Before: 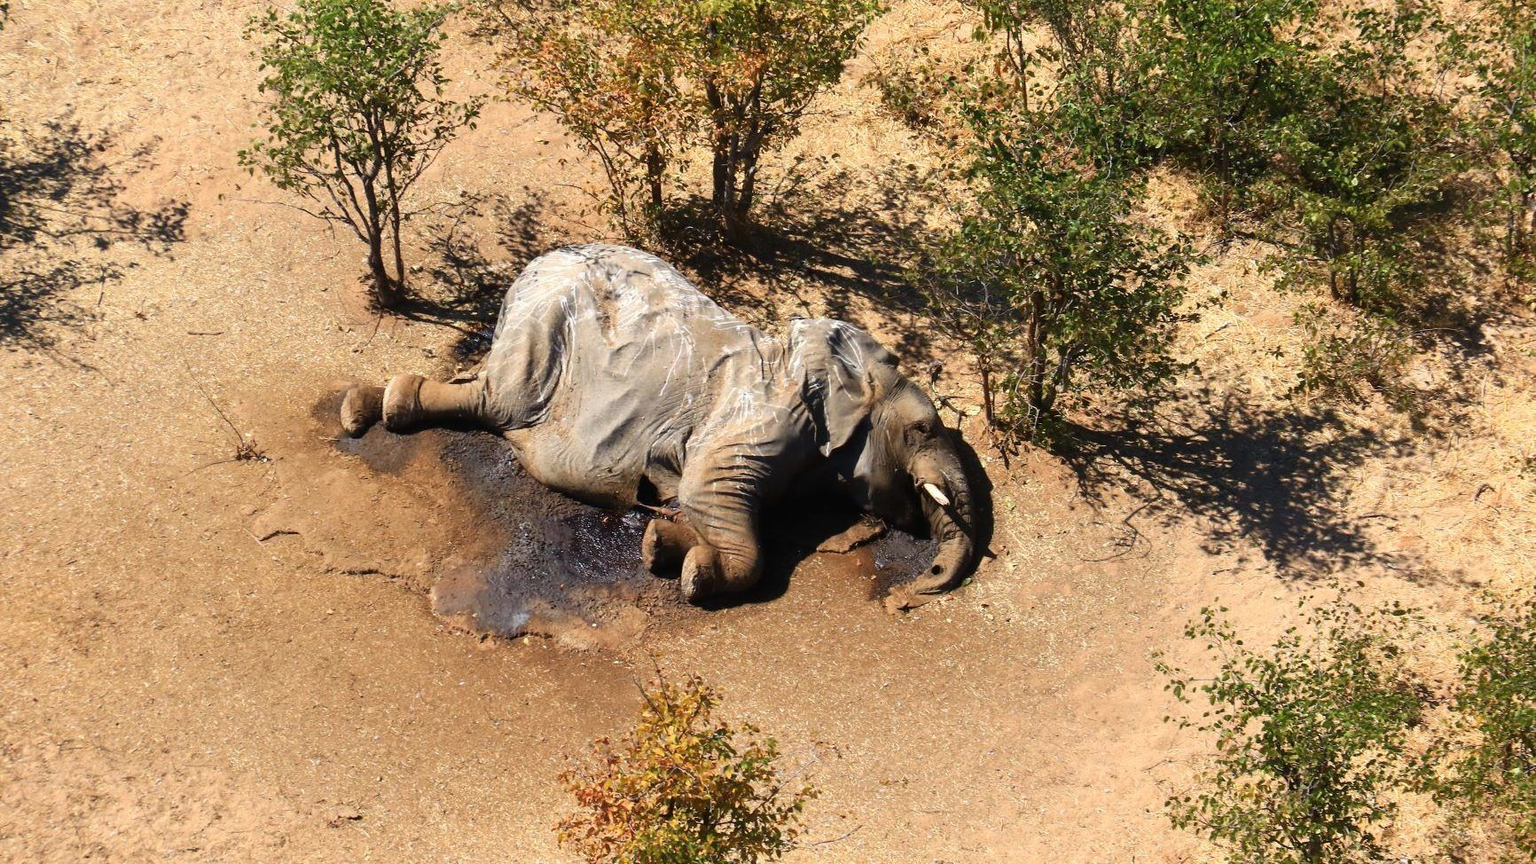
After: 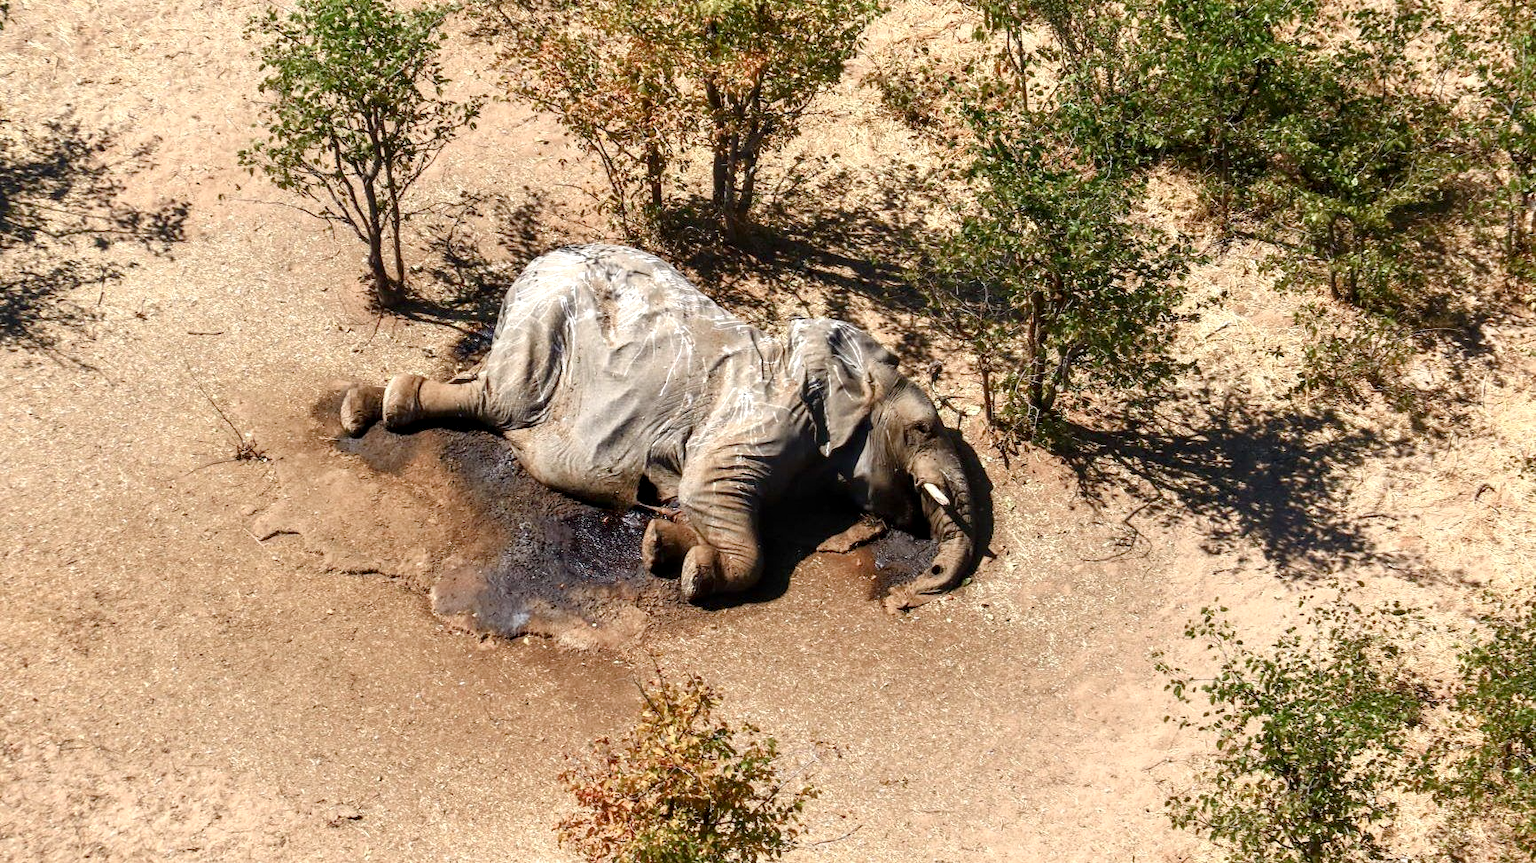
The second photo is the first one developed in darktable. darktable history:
color balance rgb: perceptual saturation grading › global saturation 0.021%, perceptual saturation grading › highlights -31.043%, perceptual saturation grading › mid-tones 5.536%, perceptual saturation grading › shadows 18.418%
exposure: black level correction 0.001, exposure 0.193 EV, compensate exposure bias true, compensate highlight preservation false
local contrast: detail 130%
